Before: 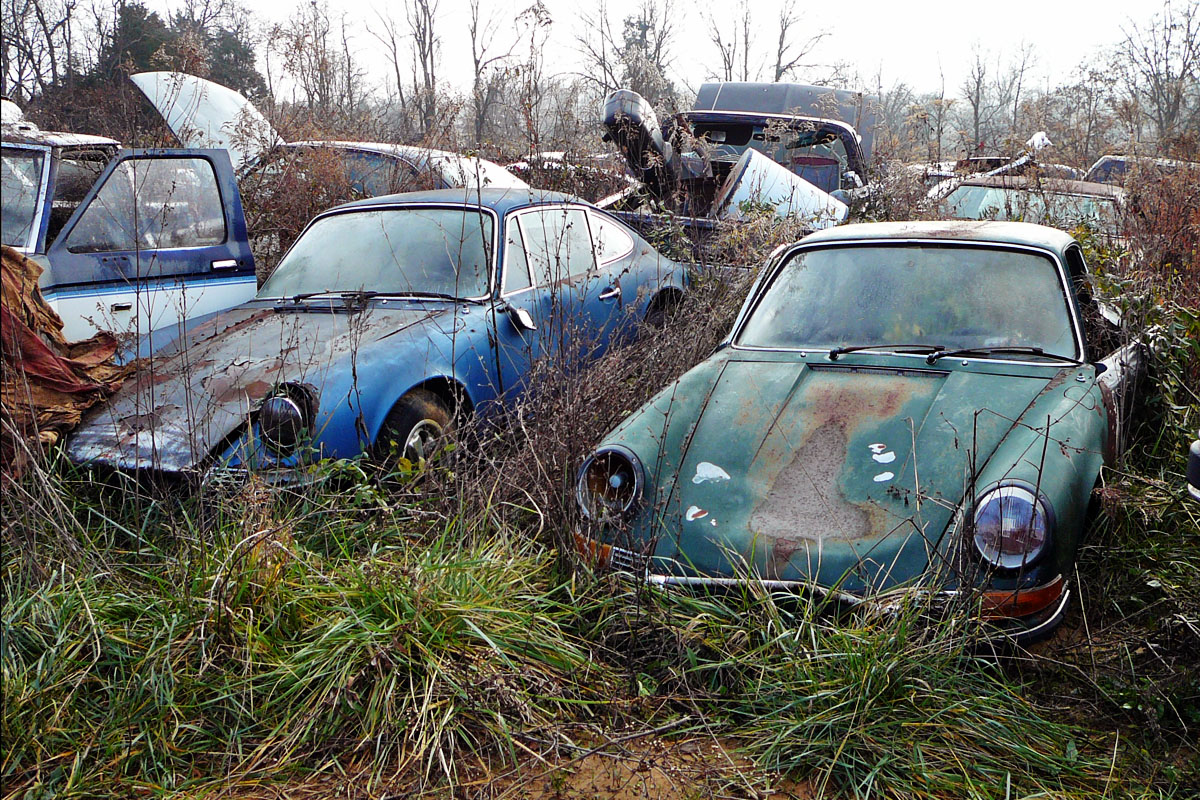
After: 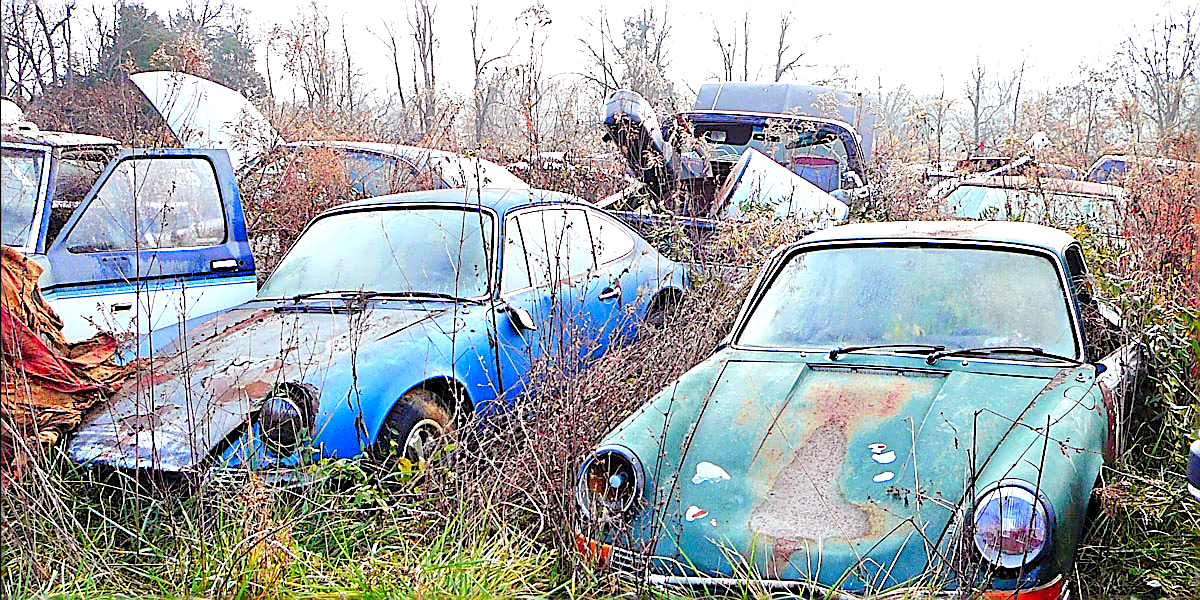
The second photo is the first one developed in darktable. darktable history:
sharpen: radius 1.685, amount 1.294
crop: bottom 24.967%
levels: levels [0.008, 0.318, 0.836]
